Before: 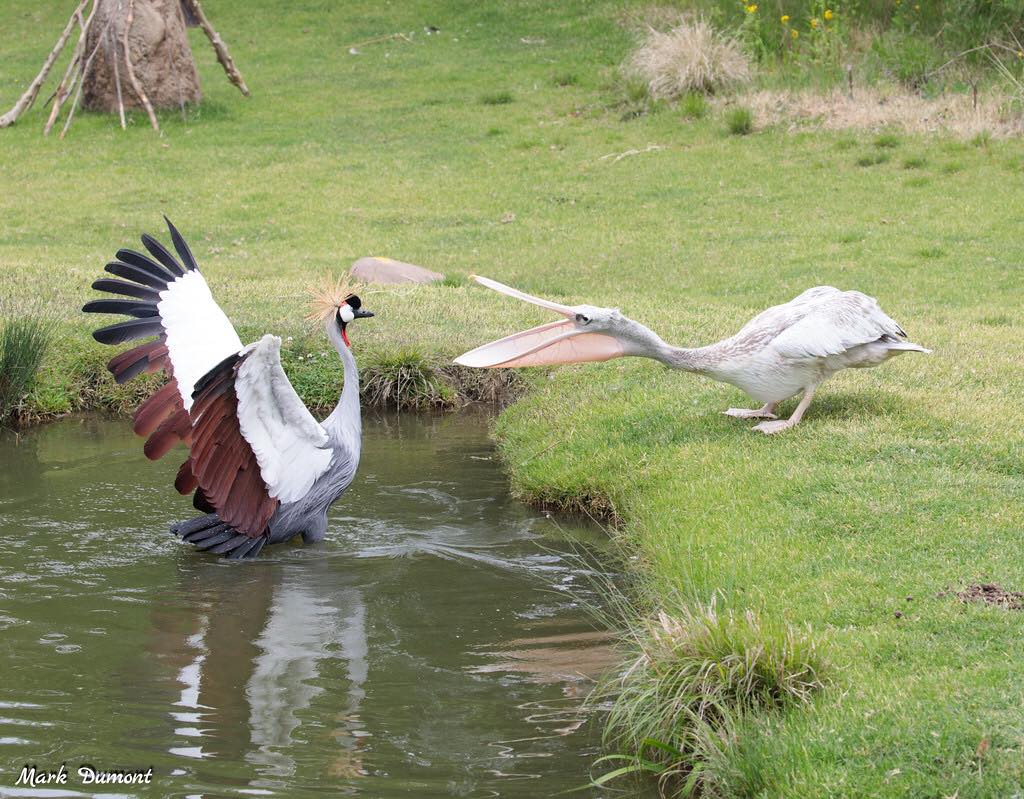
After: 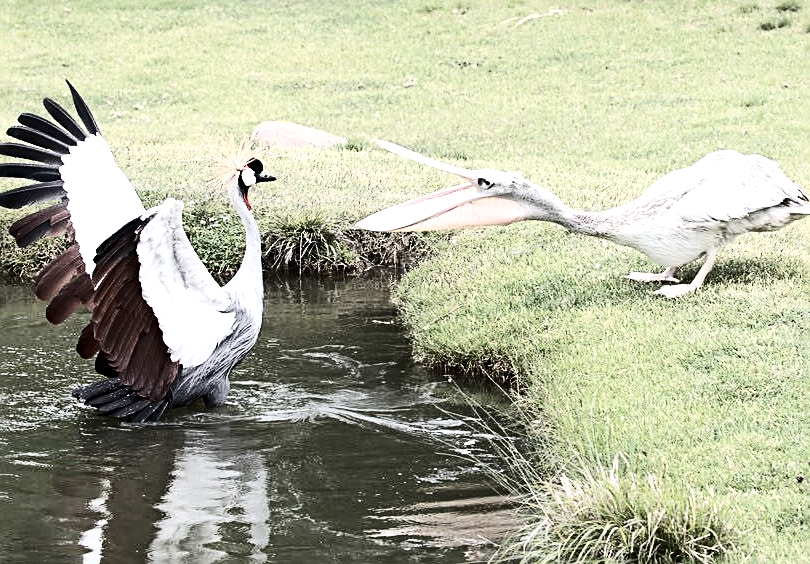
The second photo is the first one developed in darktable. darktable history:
color correction: highlights b* -0.05, saturation 0.513
sharpen: radius 2.787
crop: left 9.645%, top 17.03%, right 11.206%, bottom 12.312%
contrast brightness saturation: contrast 0.292
tone equalizer: -8 EV -0.77 EV, -7 EV -0.686 EV, -6 EV -0.568 EV, -5 EV -0.393 EV, -3 EV 0.396 EV, -2 EV 0.6 EV, -1 EV 0.685 EV, +0 EV 0.763 EV, edges refinement/feathering 500, mask exposure compensation -1.57 EV, preserve details no
